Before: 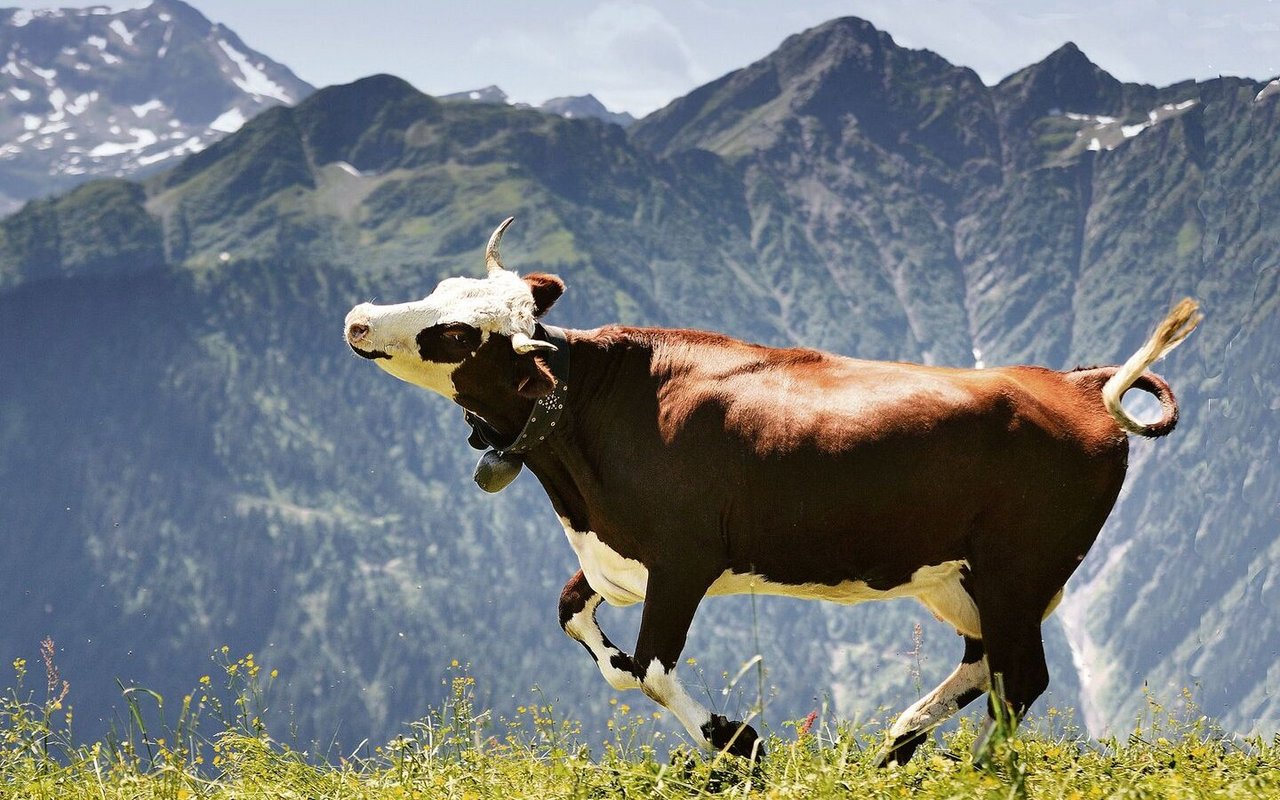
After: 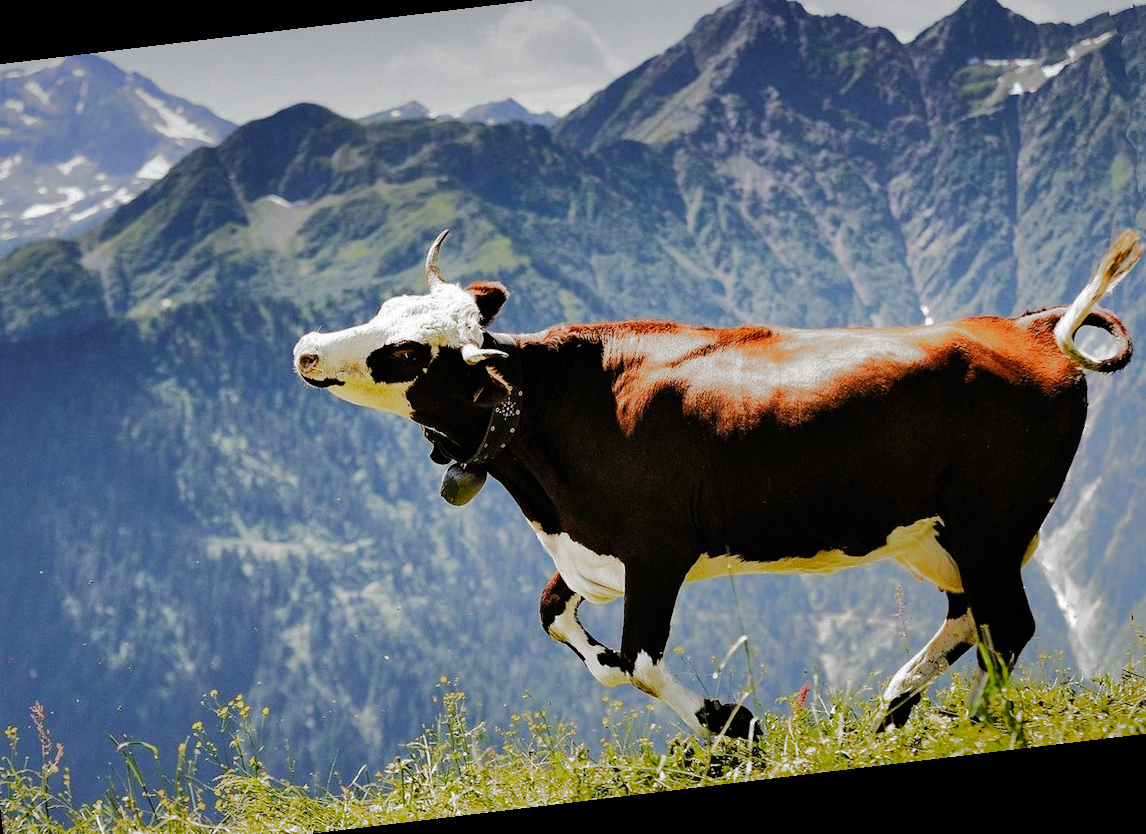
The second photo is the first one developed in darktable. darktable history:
shadows and highlights: shadows 38.43, highlights -74.54
rotate and perspective: rotation -6.83°, automatic cropping off
filmic rgb: black relative exposure -6.43 EV, white relative exposure 2.43 EV, threshold 3 EV, hardness 5.27, latitude 0.1%, contrast 1.425, highlights saturation mix 2%, preserve chrominance no, color science v5 (2021), contrast in shadows safe, contrast in highlights safe, enable highlight reconstruction true
crop: left 6.446%, top 8.188%, right 9.538%, bottom 3.548%
